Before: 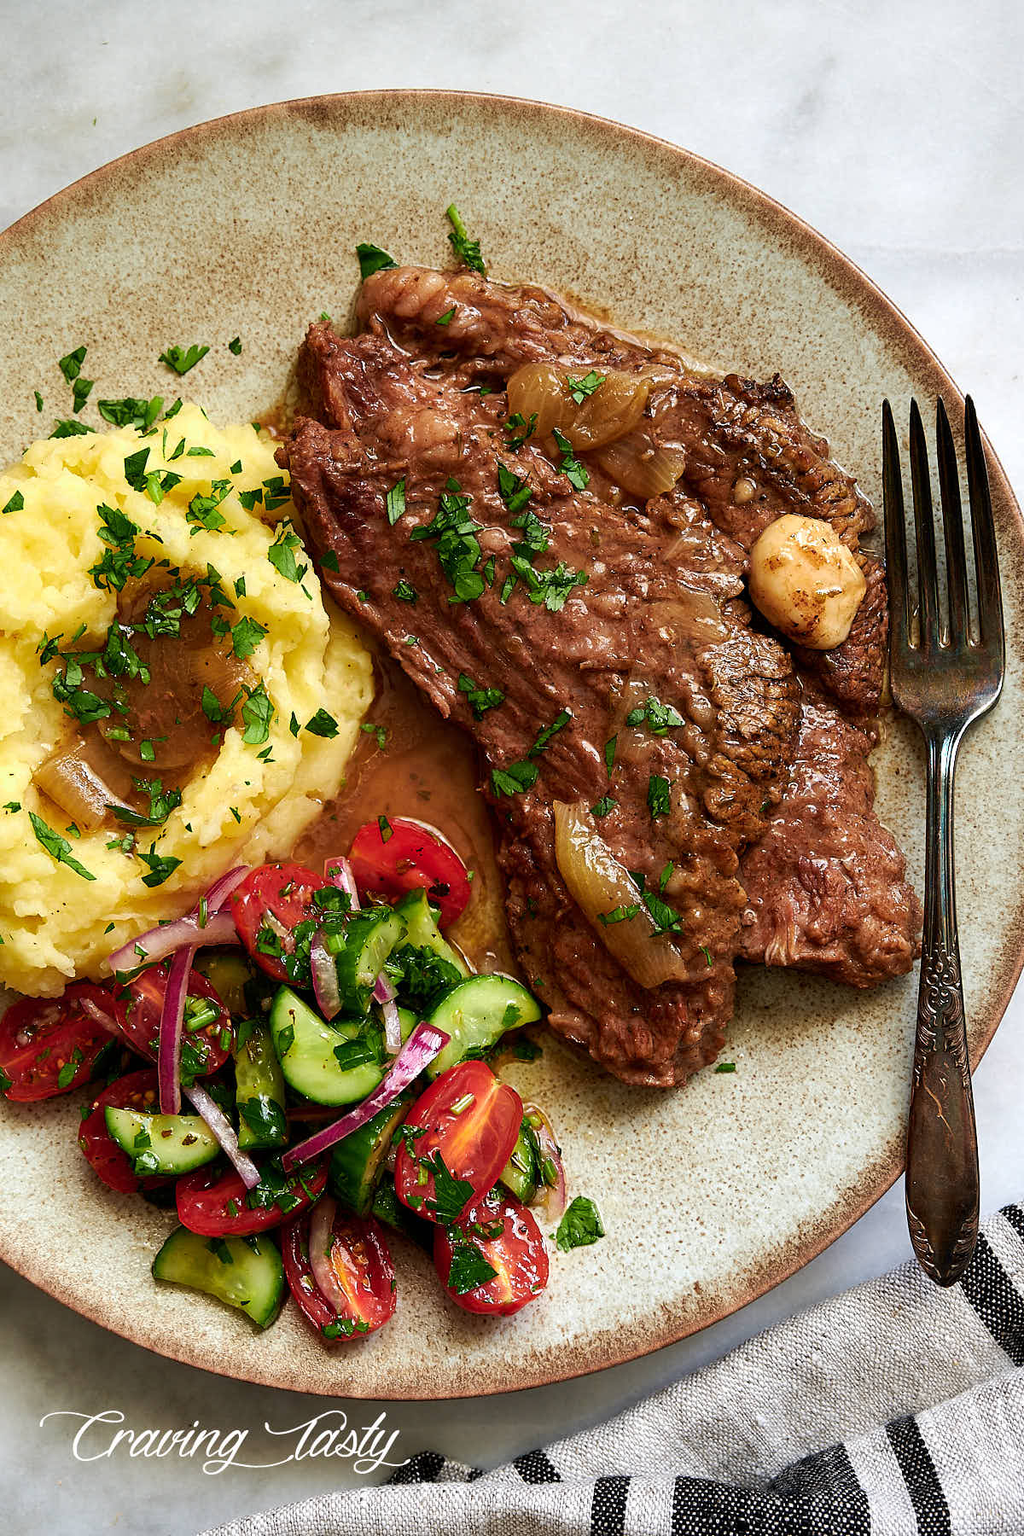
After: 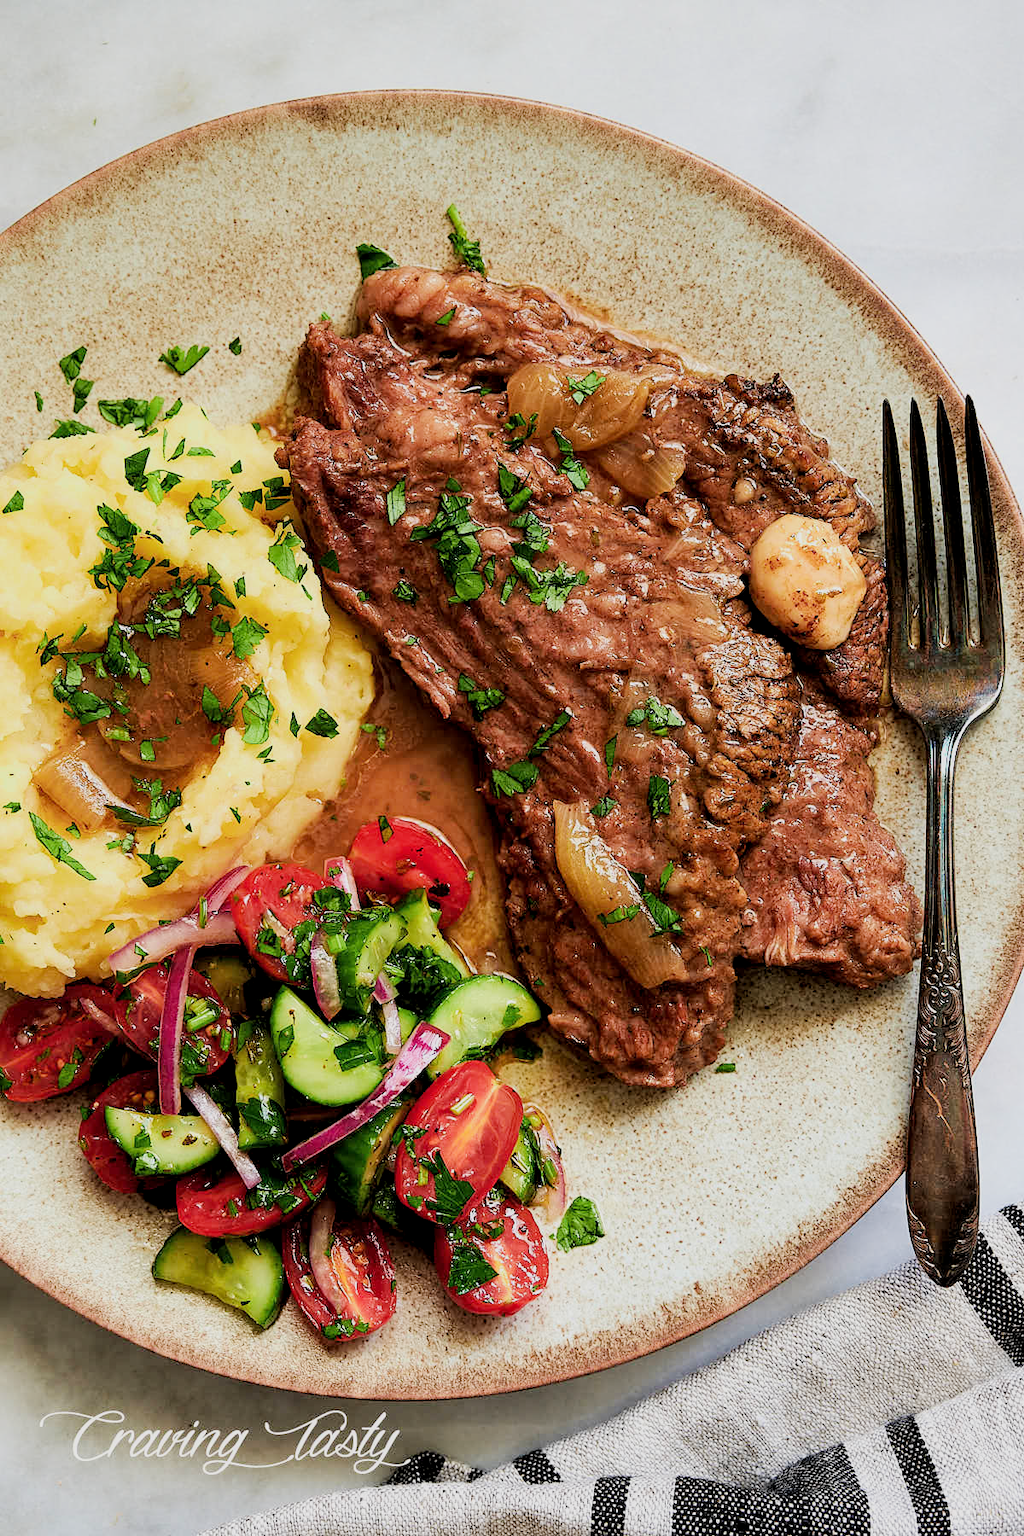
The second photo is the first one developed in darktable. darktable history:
exposure: black level correction 0, exposure 0.692 EV, compensate exposure bias true, compensate highlight preservation false
local contrast: highlights 102%, shadows 99%, detail 119%, midtone range 0.2
filmic rgb: black relative exposure -6.93 EV, white relative exposure 5.65 EV, hardness 2.86
